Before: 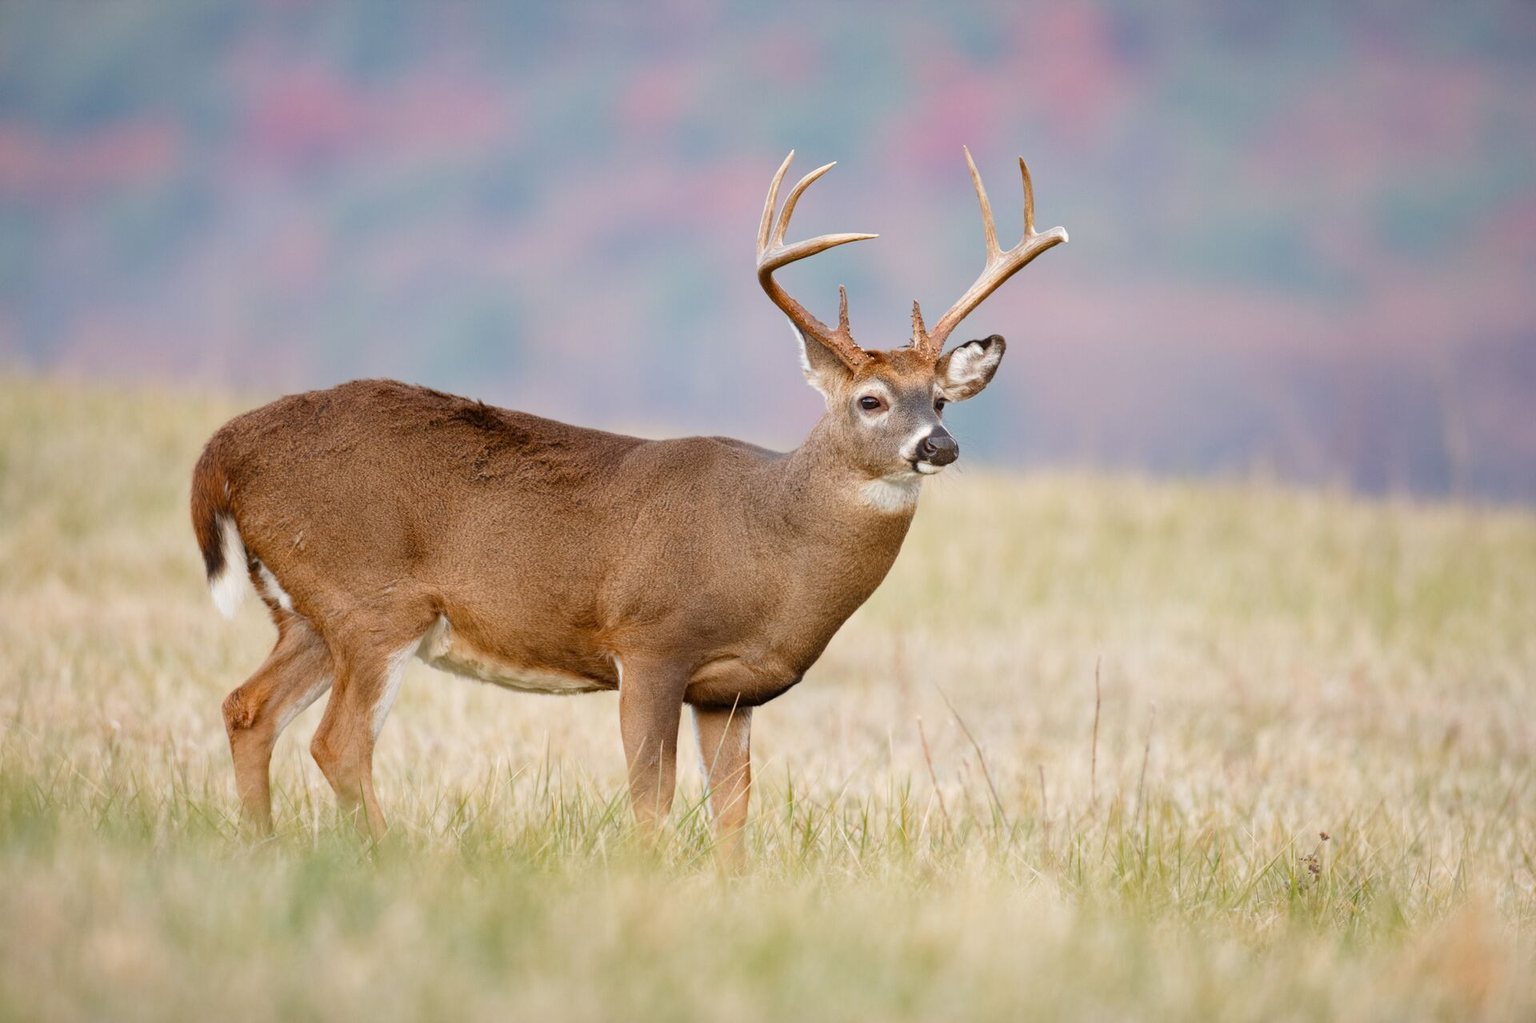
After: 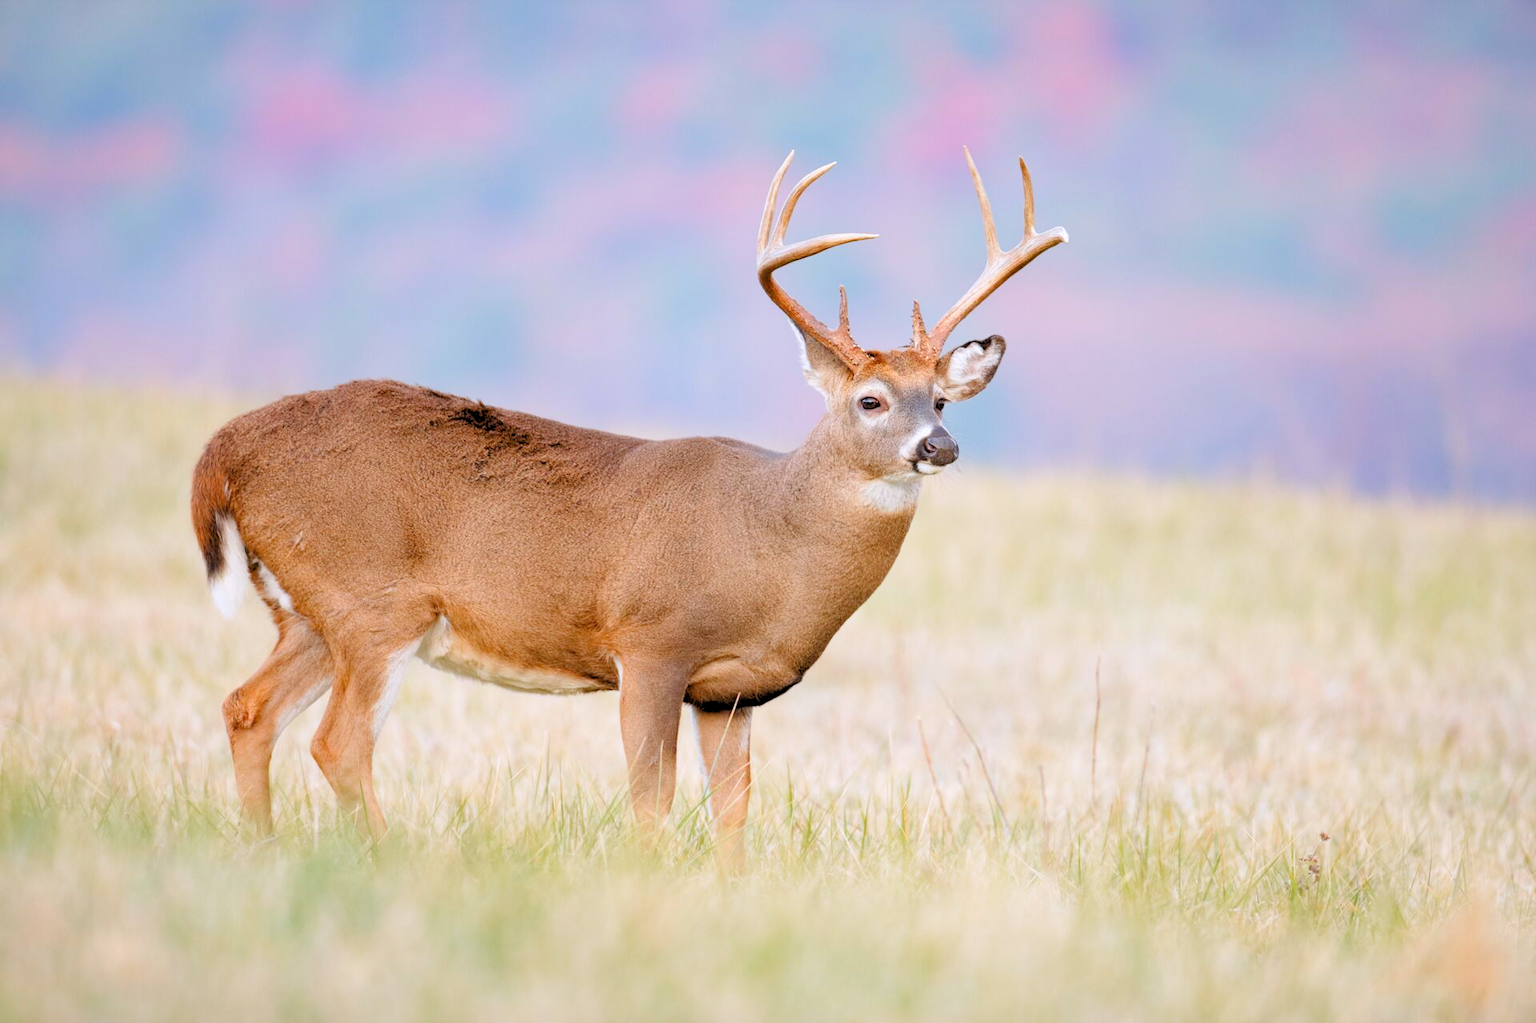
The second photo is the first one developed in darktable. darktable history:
color calibration: illuminant as shot in camera, x 0.358, y 0.373, temperature 4628.91 K
levels: levels [0.093, 0.434, 0.988]
